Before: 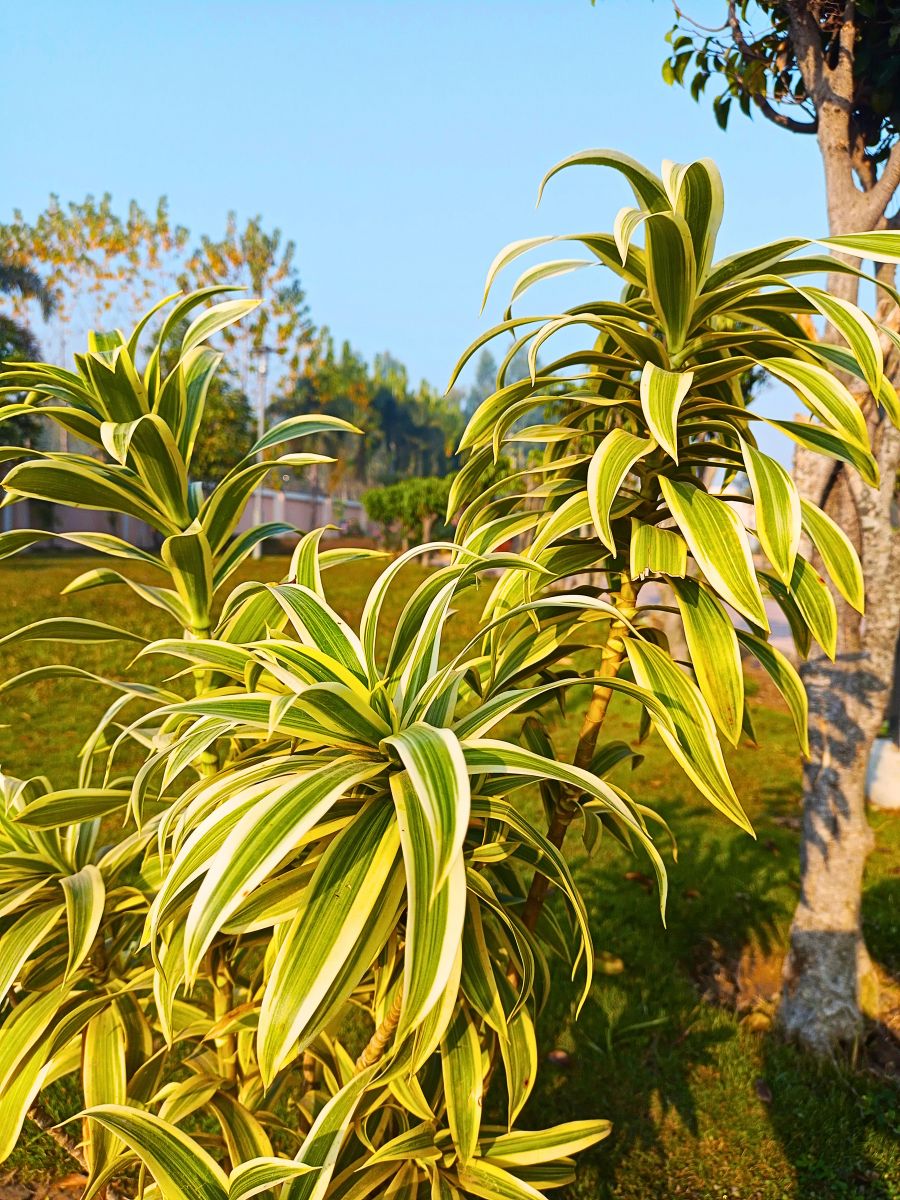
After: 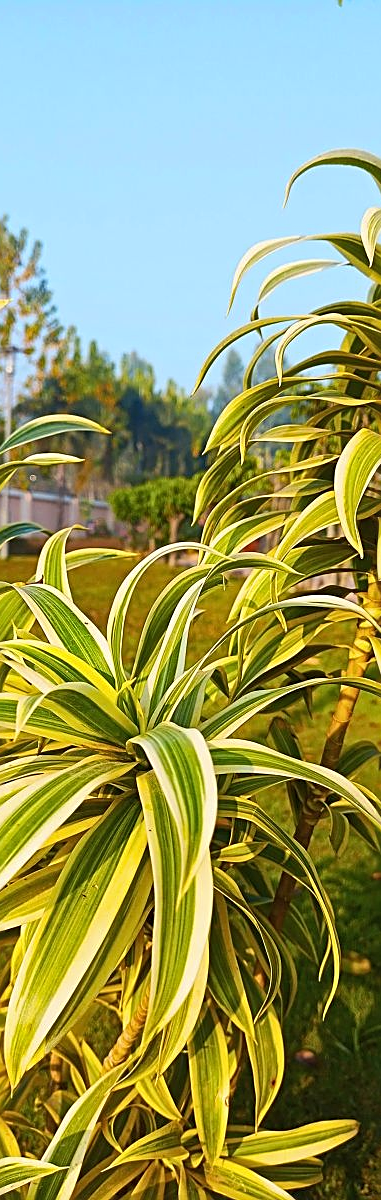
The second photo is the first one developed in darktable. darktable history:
crop: left 28.203%, right 29.411%
sharpen: on, module defaults
color zones: curves: ch0 [(0.068, 0.464) (0.25, 0.5) (0.48, 0.508) (0.75, 0.536) (0.886, 0.476) (0.967, 0.456)]; ch1 [(0.066, 0.456) (0.25, 0.5) (0.616, 0.508) (0.746, 0.56) (0.934, 0.444)]
shadows and highlights: shadows 25.92, highlights -24.33
